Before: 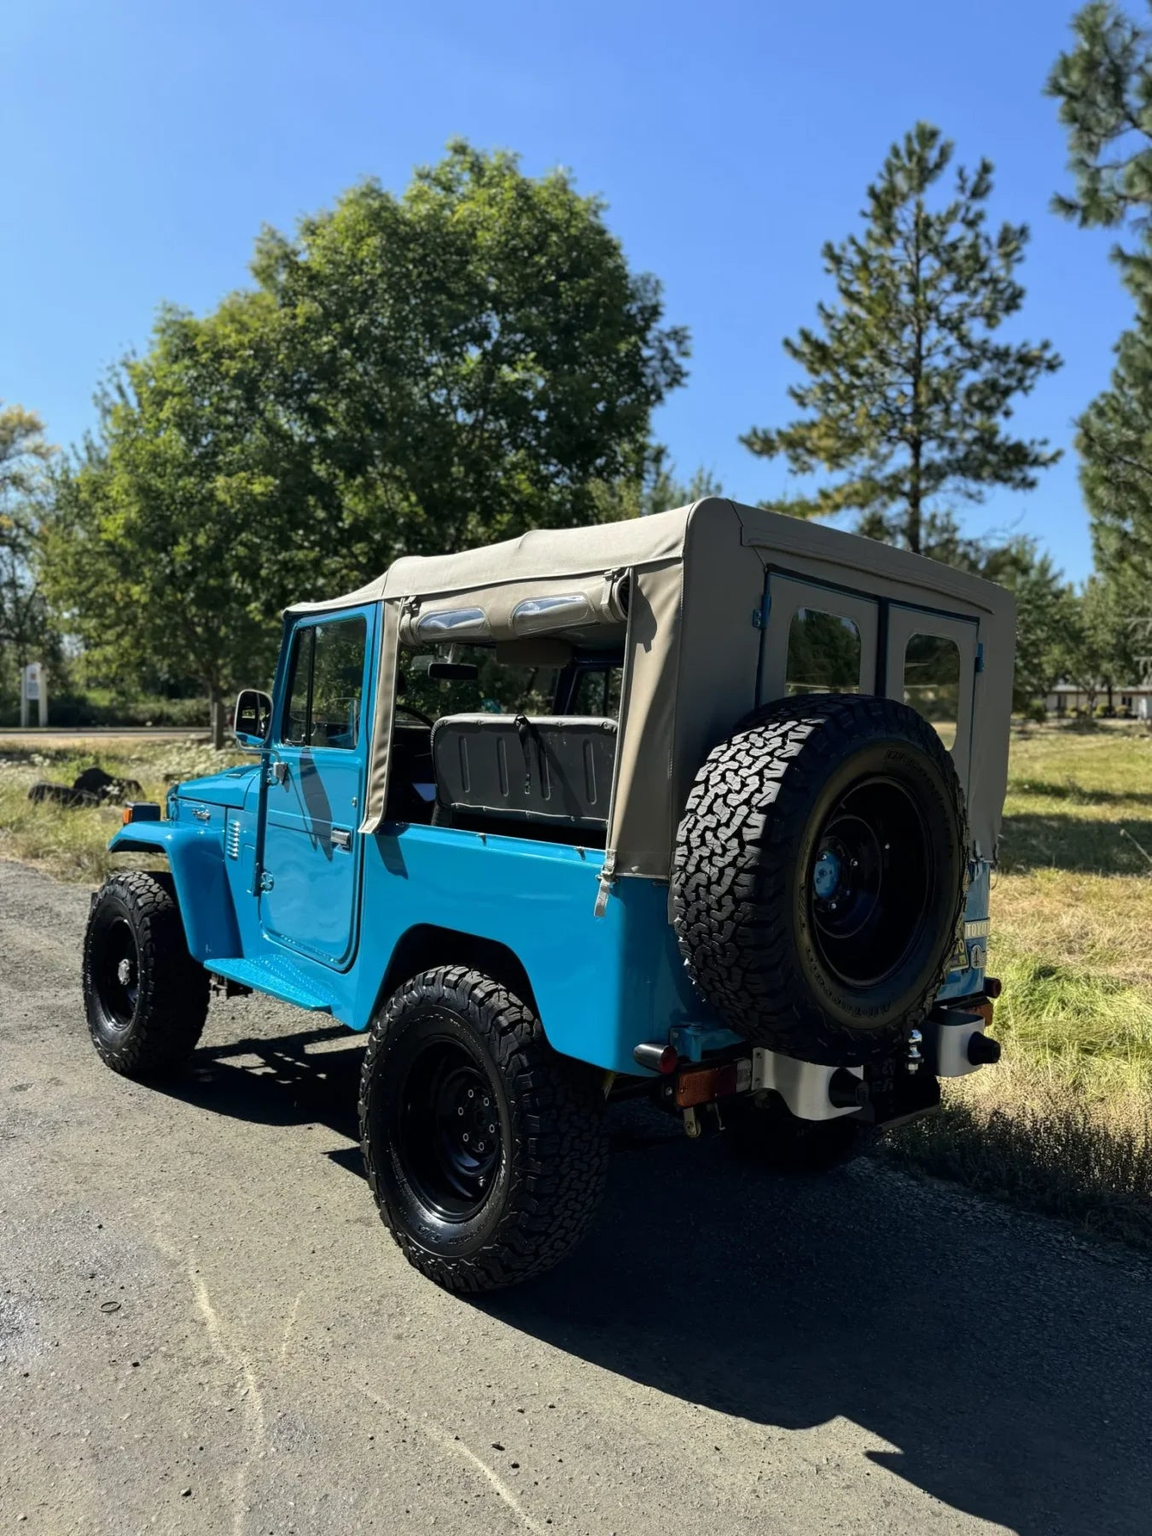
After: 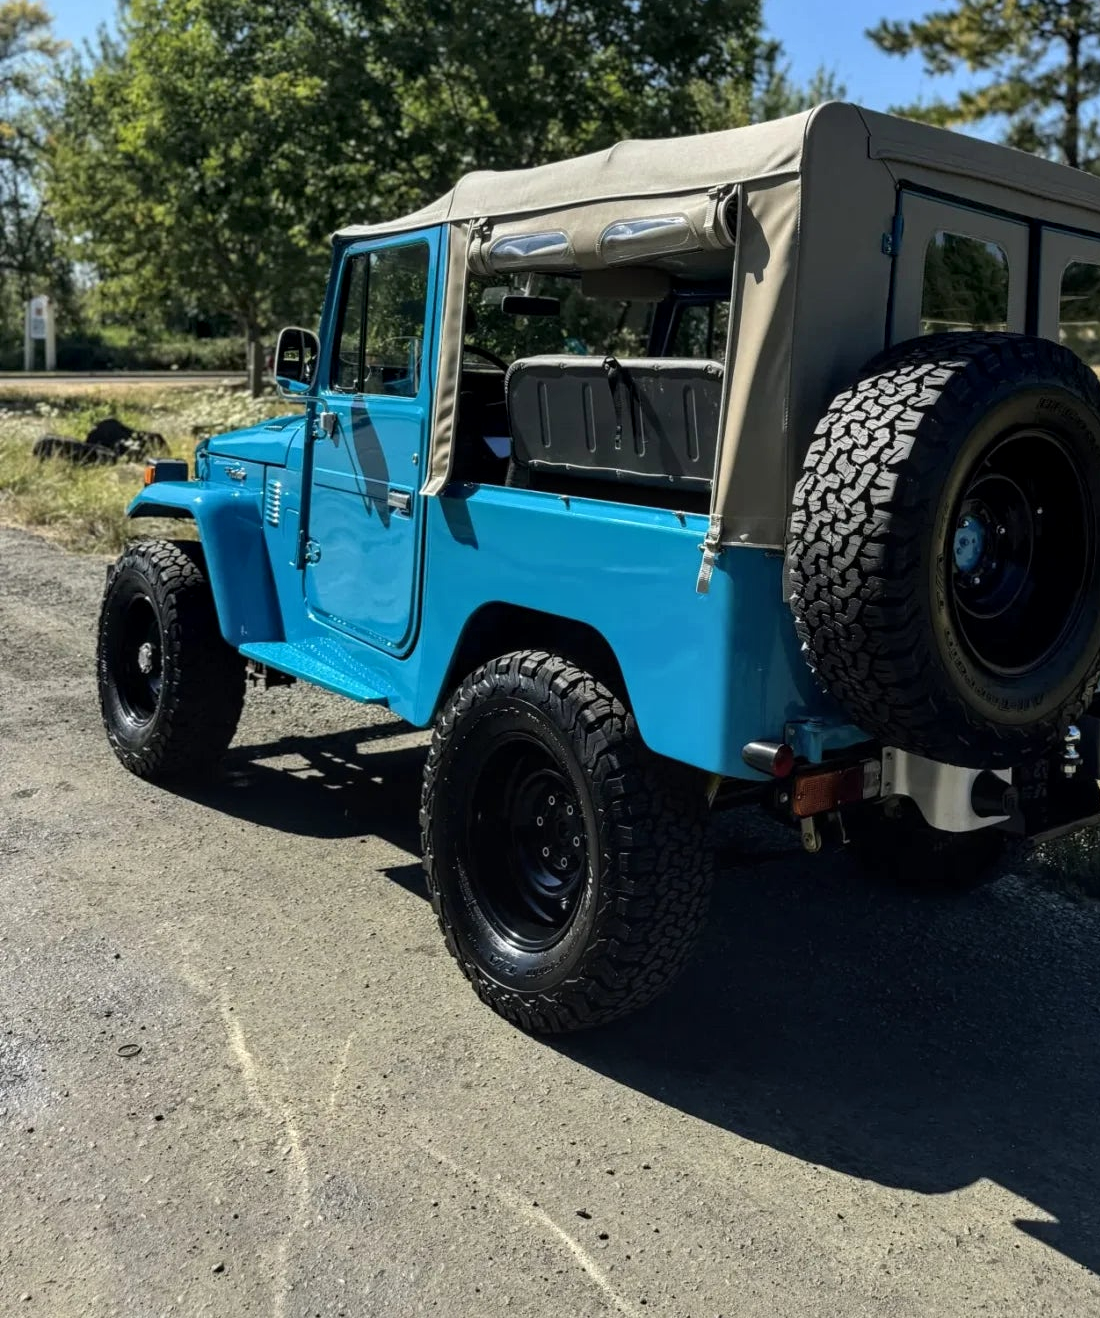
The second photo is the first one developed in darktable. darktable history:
crop: top 26.767%, right 17.974%
base curve: preserve colors none
local contrast: on, module defaults
